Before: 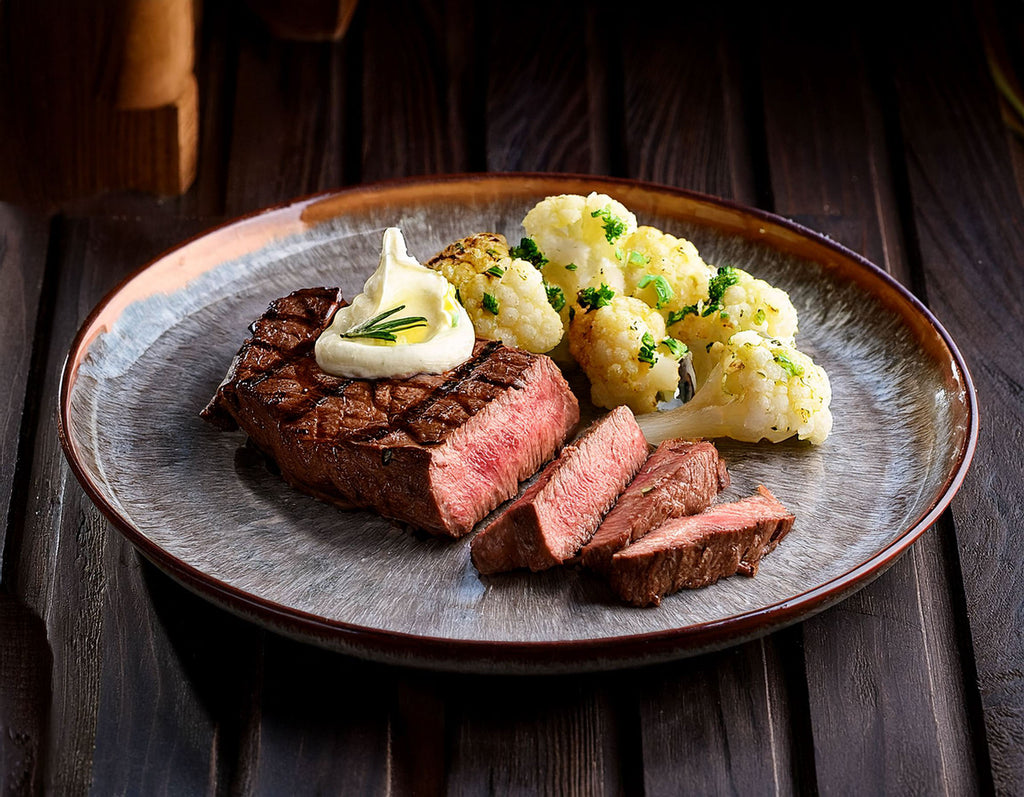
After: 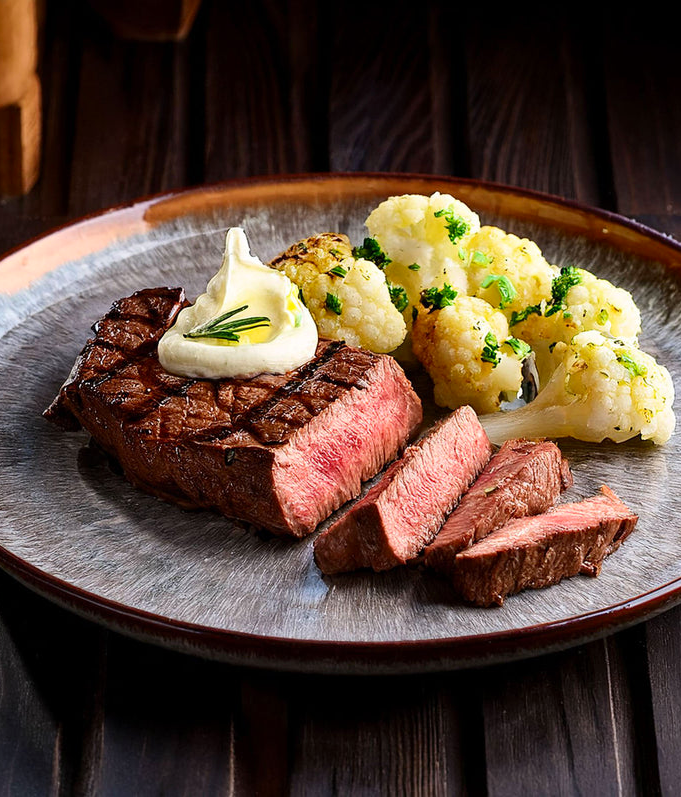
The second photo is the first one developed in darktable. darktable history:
crop and rotate: left 15.418%, right 17.991%
contrast brightness saturation: contrast 0.103, brightness 0.026, saturation 0.093
